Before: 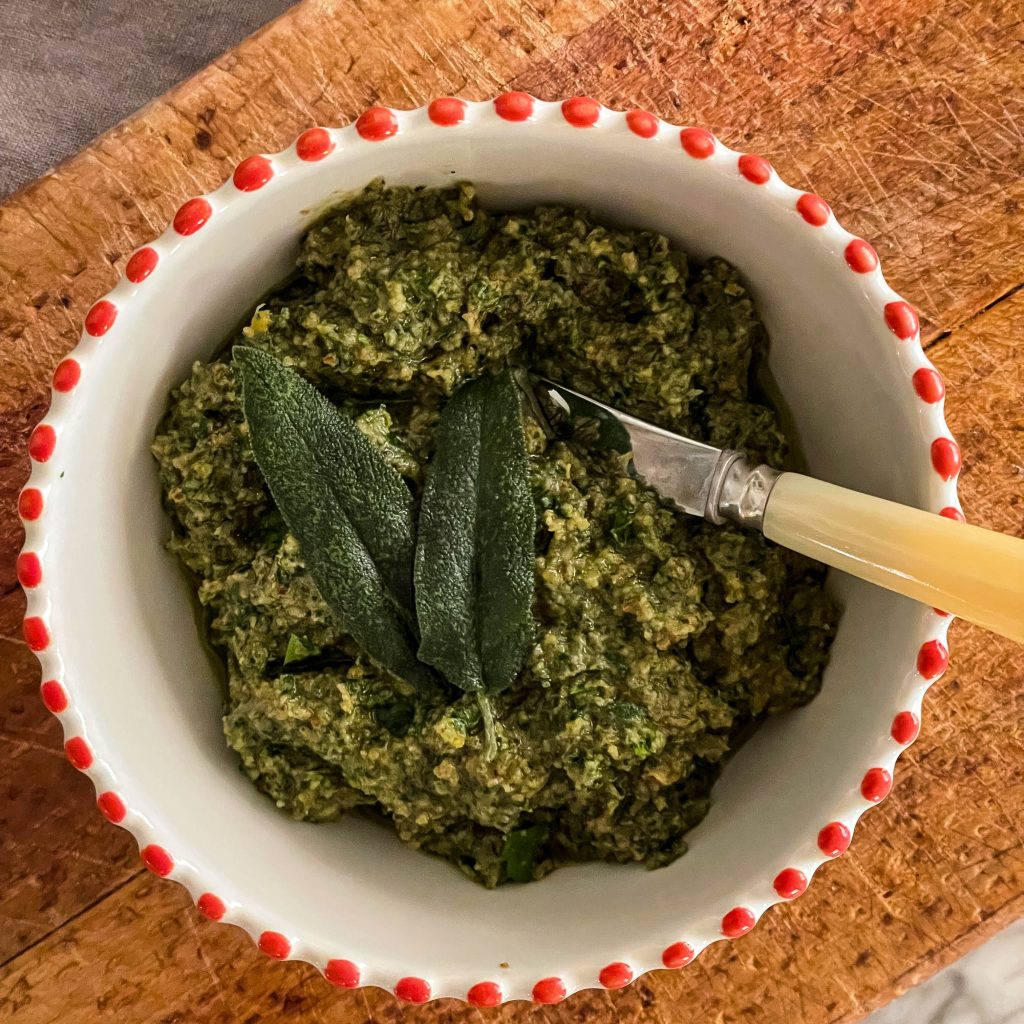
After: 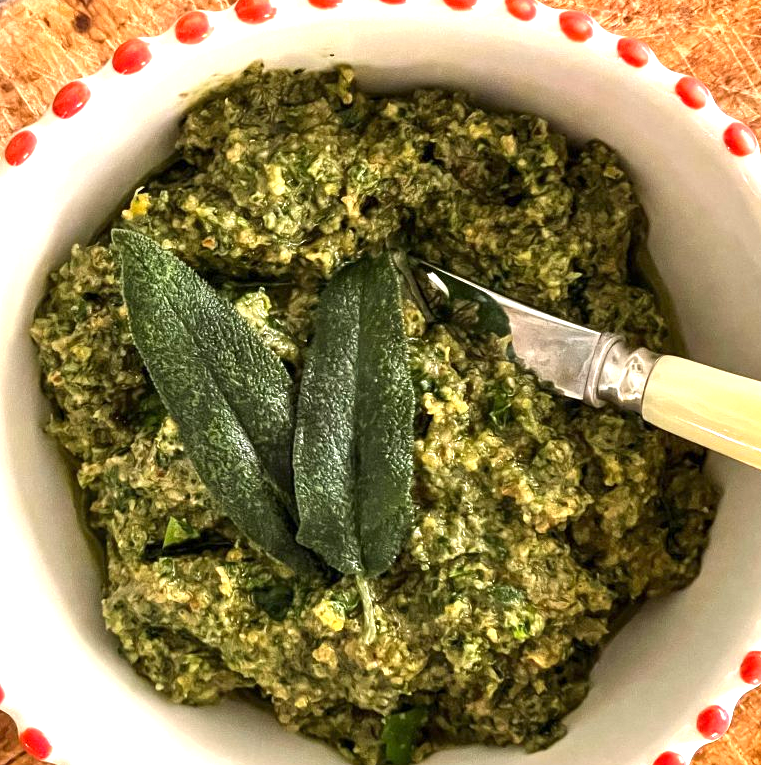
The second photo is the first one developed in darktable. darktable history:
exposure: exposure 1.203 EV, compensate exposure bias true, compensate highlight preservation false
crop and rotate: left 11.845%, top 11.487%, right 13.823%, bottom 13.754%
